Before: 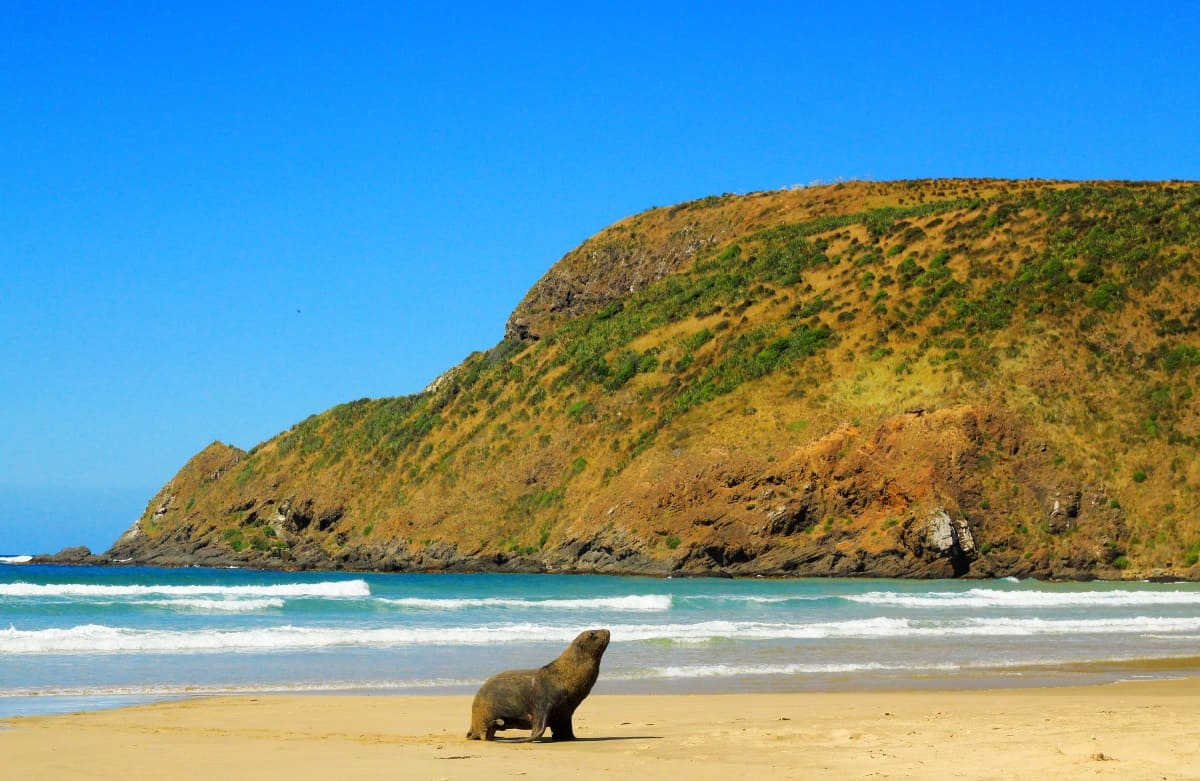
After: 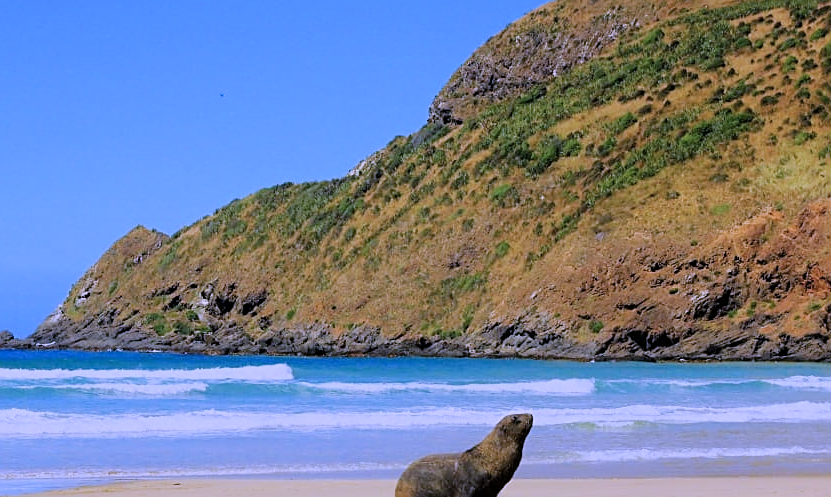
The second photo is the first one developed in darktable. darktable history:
white balance: red 0.871, blue 1.249
crop: left 6.488%, top 27.668%, right 24.183%, bottom 8.656%
color correction: highlights a* 15.03, highlights b* -25.07
sharpen: on, module defaults
filmic rgb: hardness 4.17
